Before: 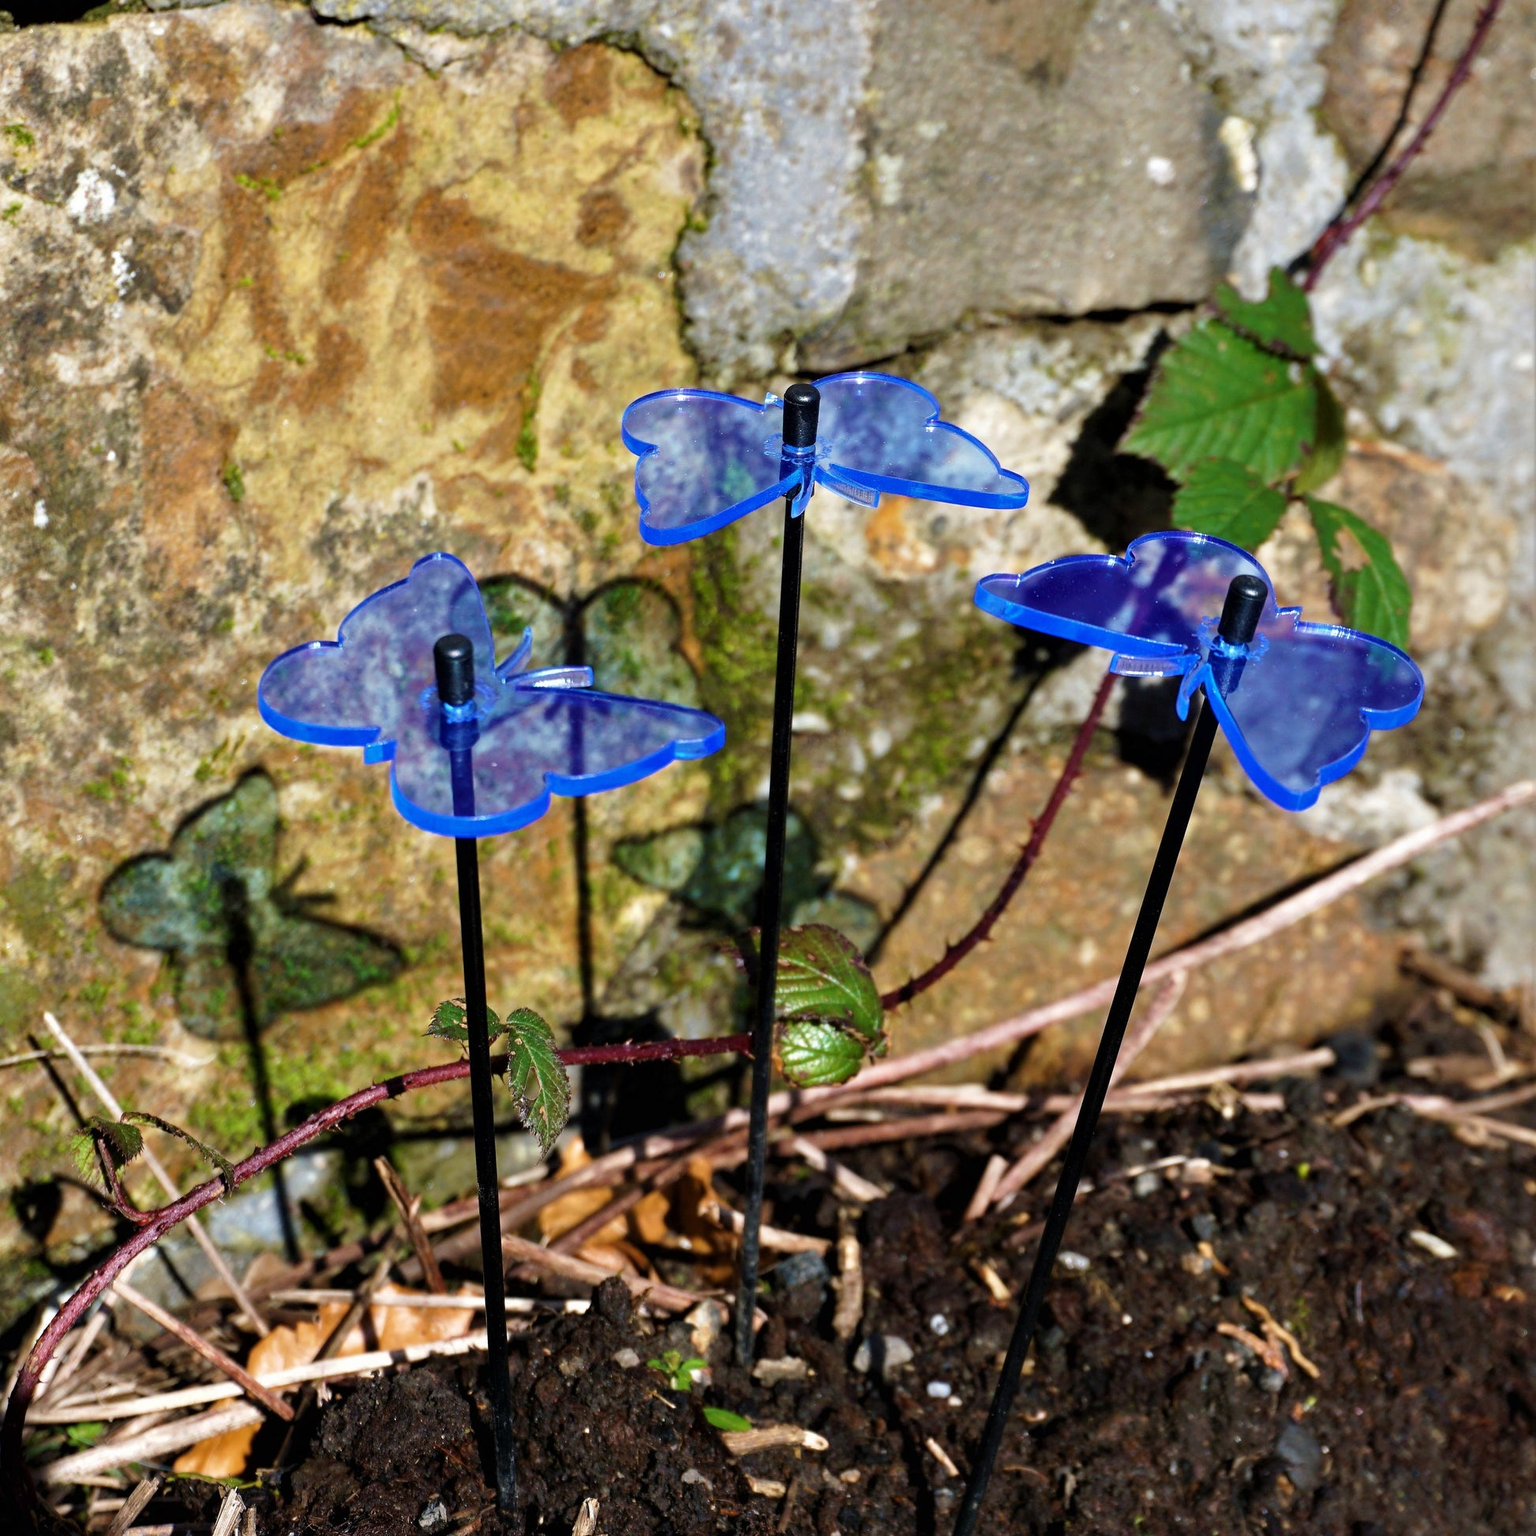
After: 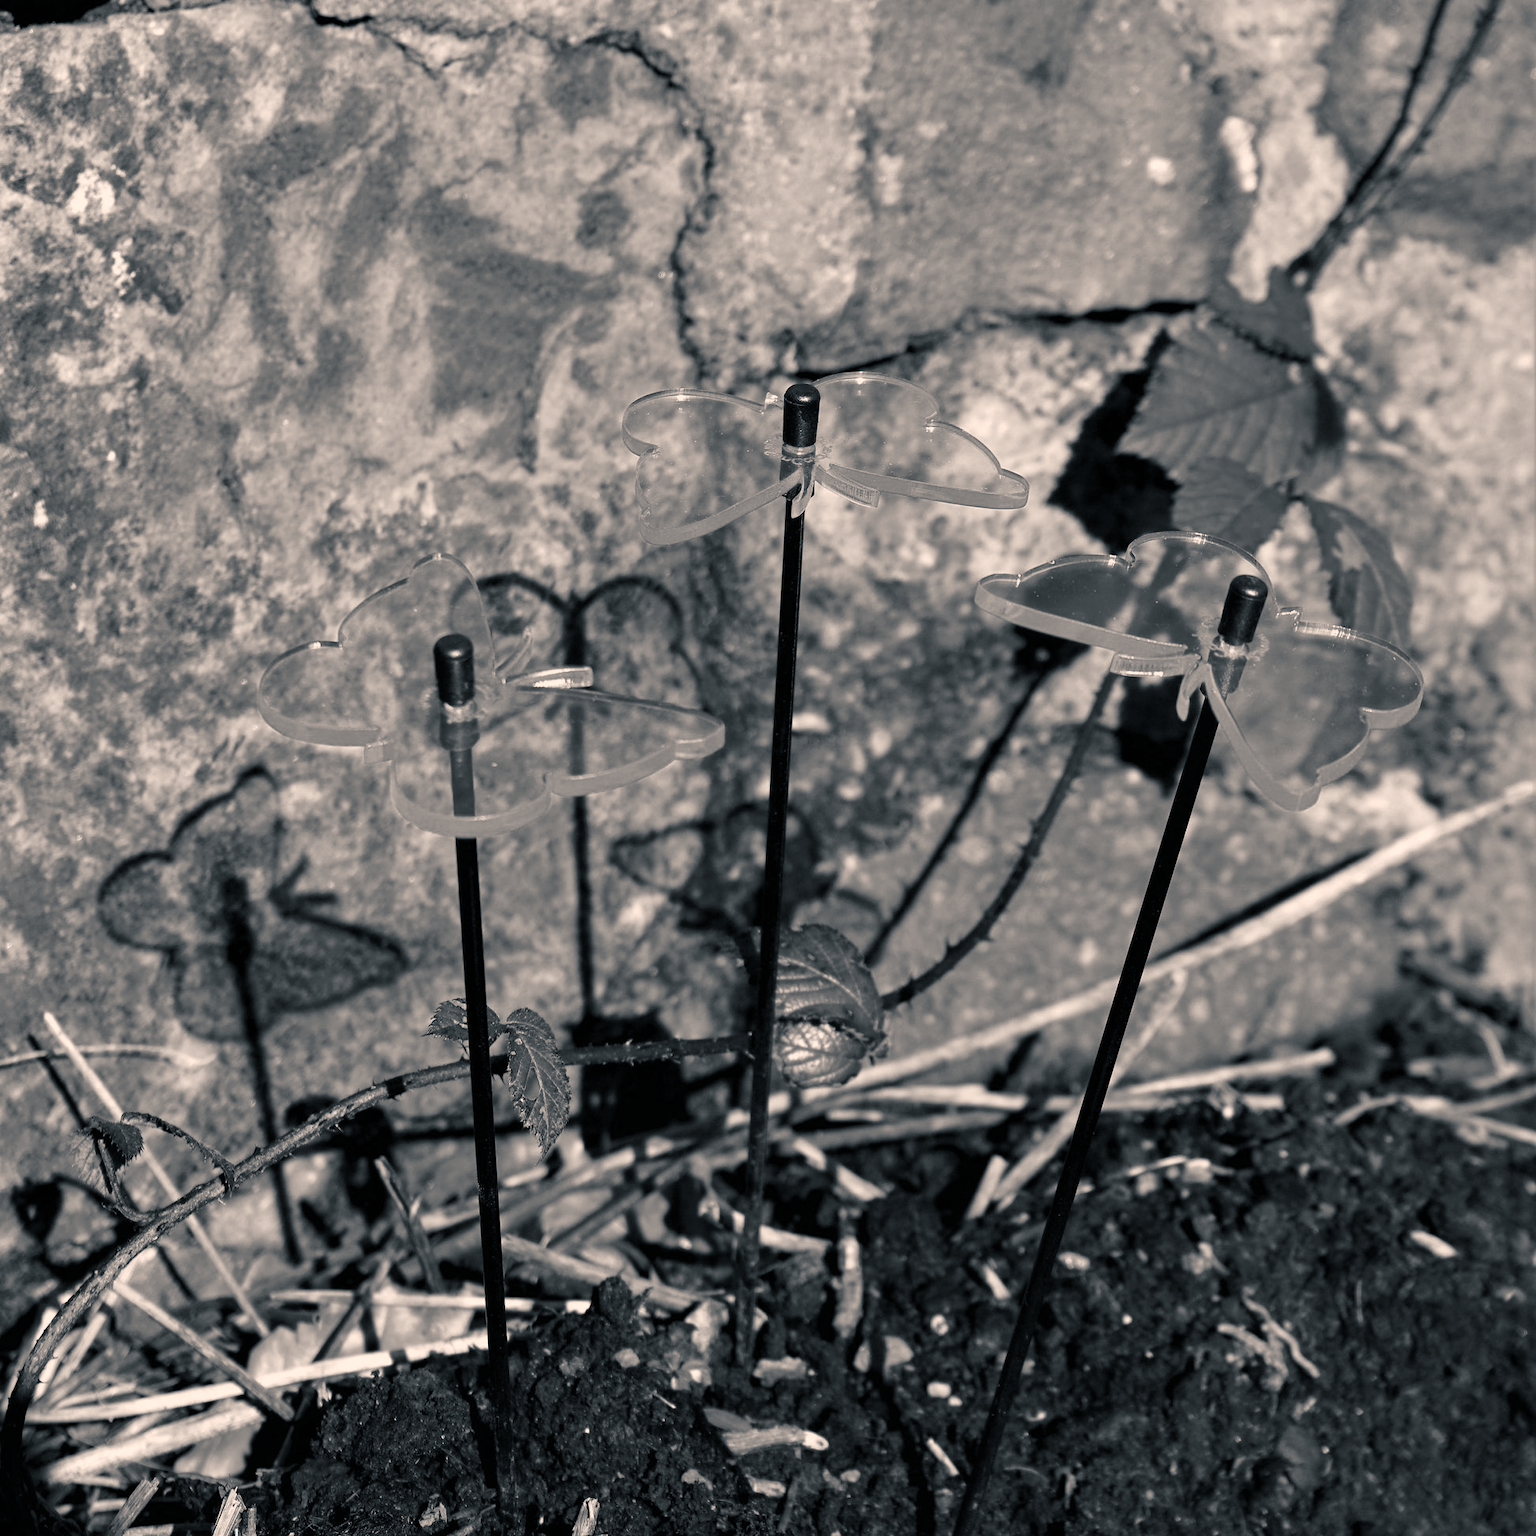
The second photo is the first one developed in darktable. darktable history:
color calibration "N&B": output gray [0.267, 0.423, 0.267, 0], illuminant same as pipeline (D50), adaptation none (bypass)
color balance rgb "SÃ©pia": shadows lift › chroma 5.41%, shadows lift › hue 240°, highlights gain › chroma 3.74%, highlights gain › hue 60°, saturation formula JzAzBz (2021)
